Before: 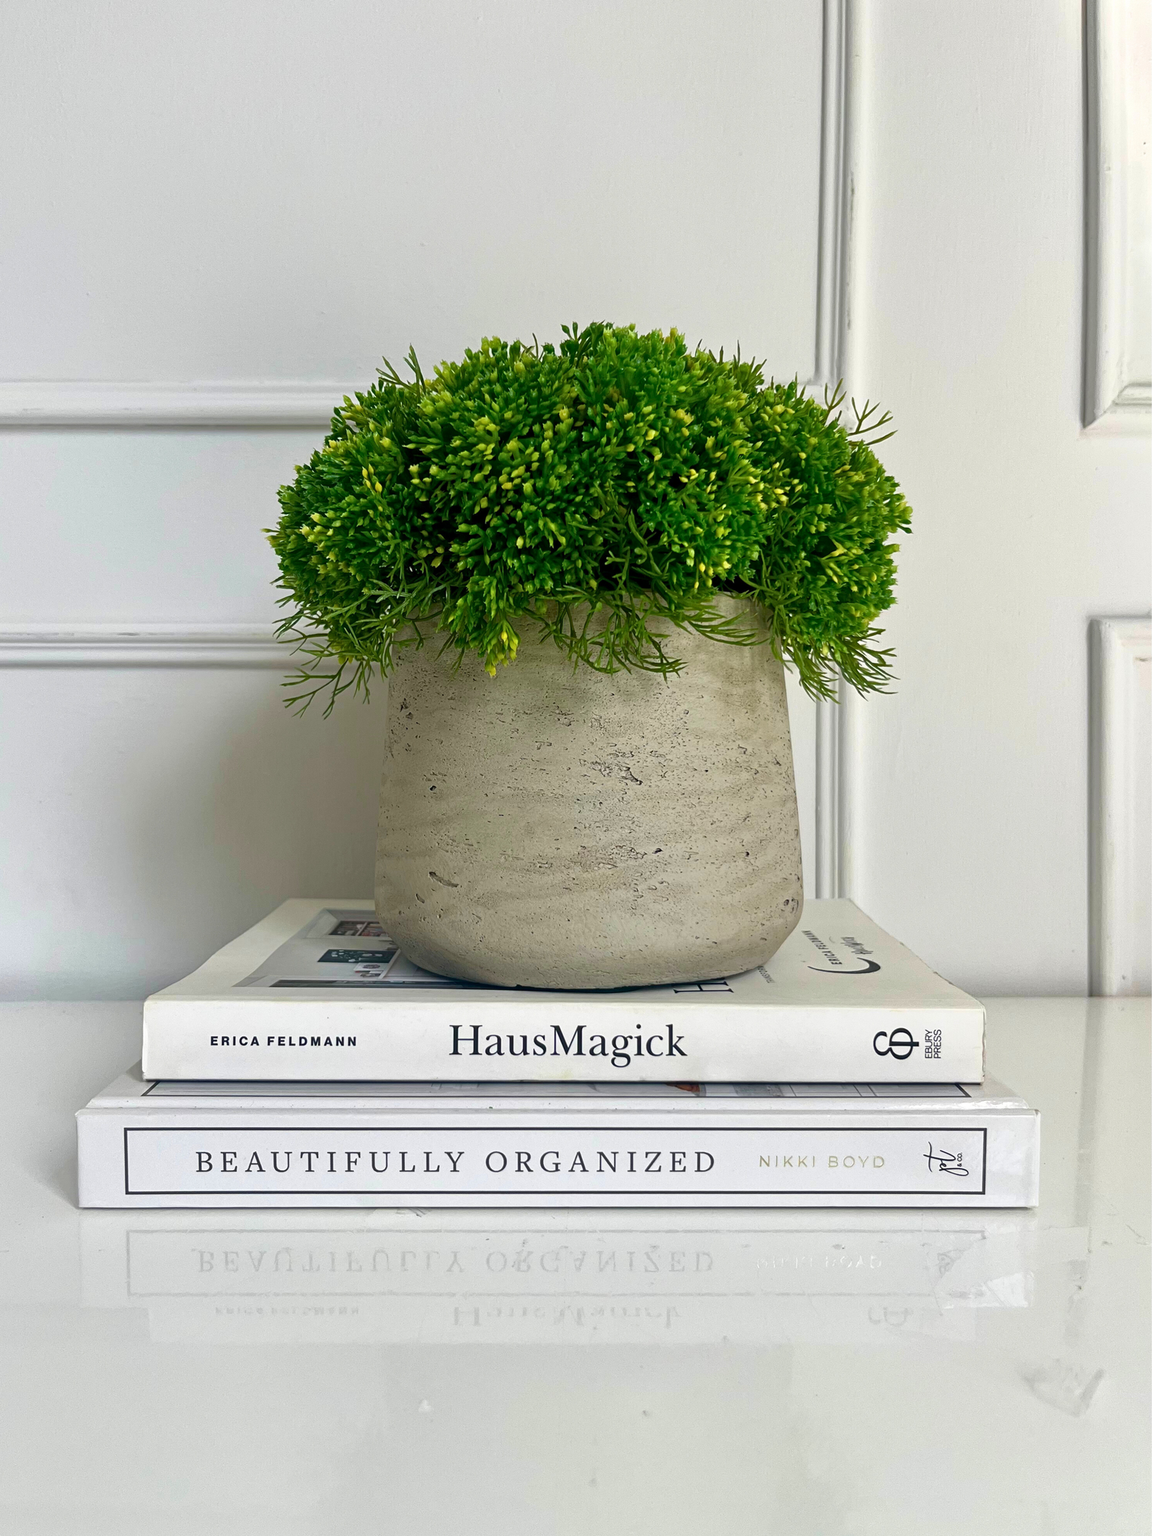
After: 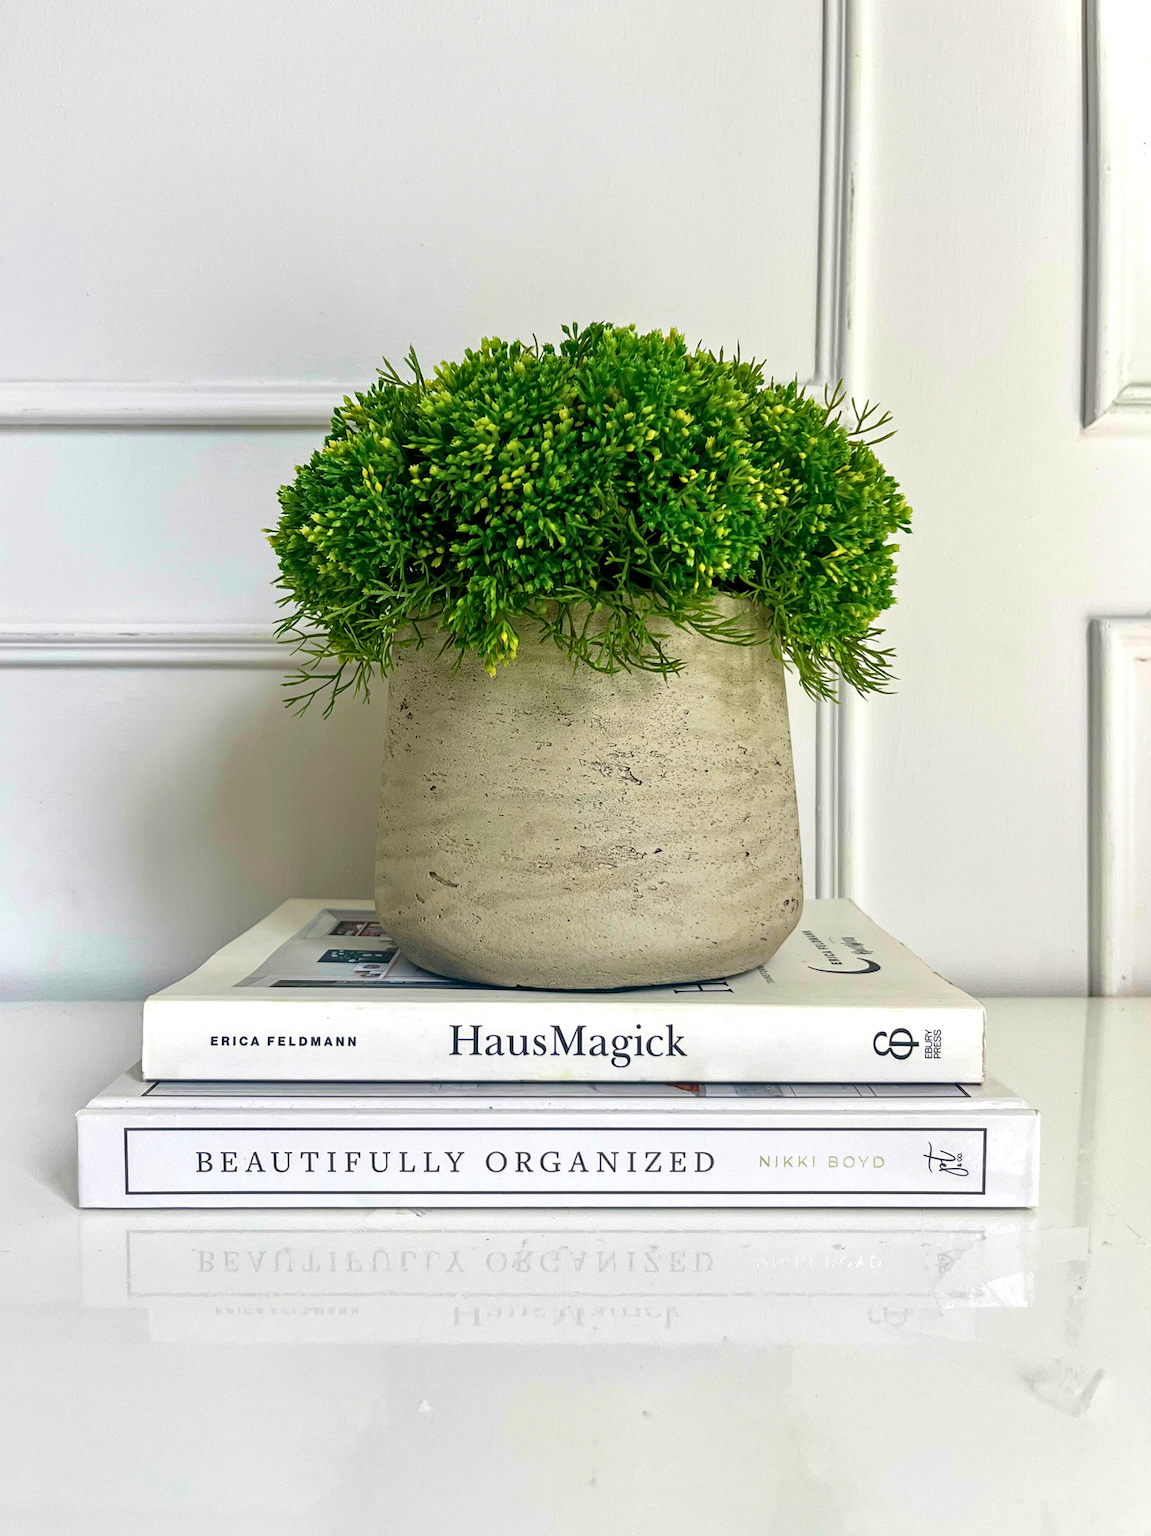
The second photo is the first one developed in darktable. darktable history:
velvia: on, module defaults
base curve: curves: ch0 [(0, 0) (0.472, 0.508) (1, 1)]
local contrast: on, module defaults
exposure: black level correction 0, exposure 0.2 EV, compensate exposure bias true, compensate highlight preservation false
